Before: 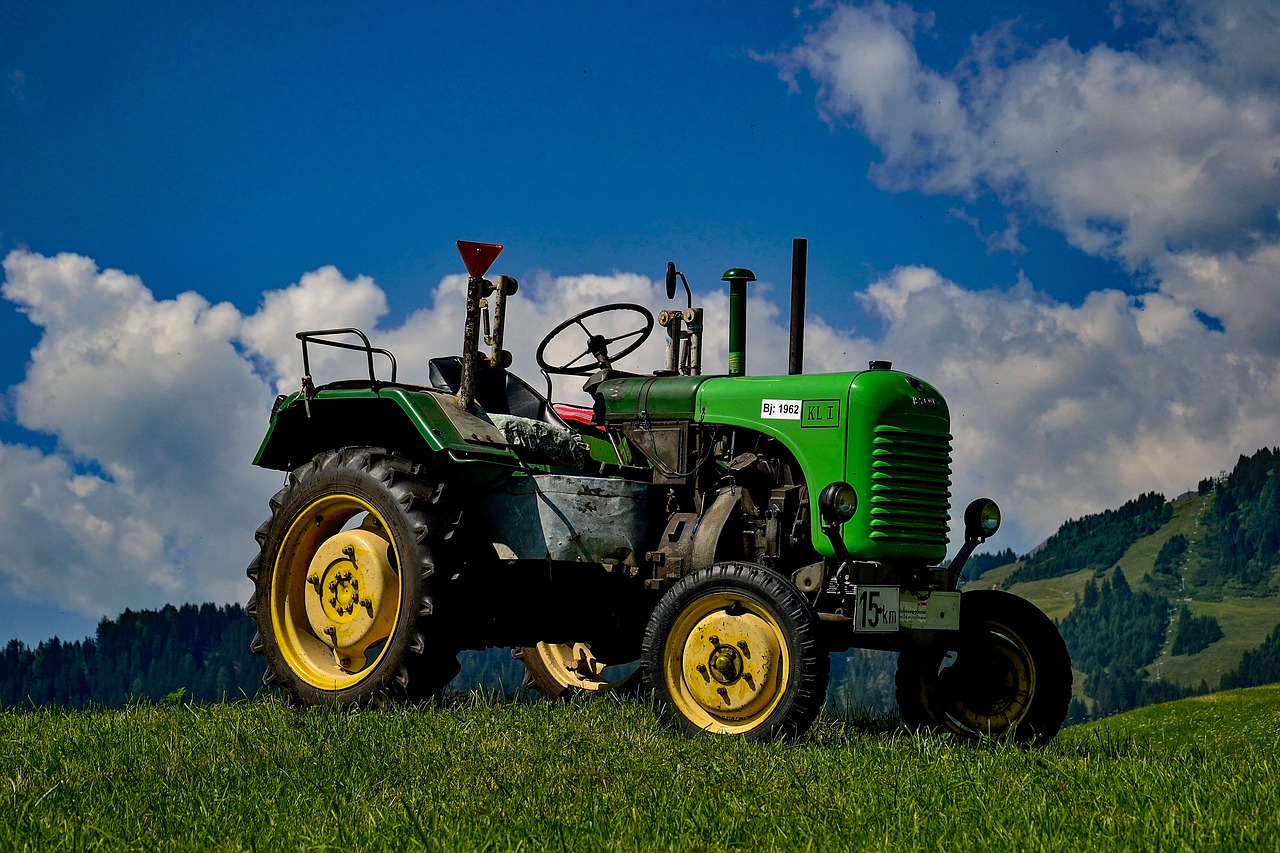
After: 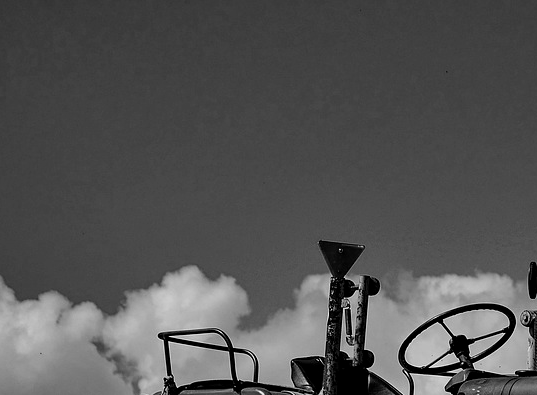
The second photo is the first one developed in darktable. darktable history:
color balance rgb: perceptual saturation grading › global saturation 20%, perceptual saturation grading › highlights -25%, perceptual saturation grading › shadows 25%
crop and rotate: left 10.817%, top 0.062%, right 47.194%, bottom 53.626%
monochrome: a 32, b 64, size 2.3
exposure: black level correction 0.002, exposure -0.1 EV, compensate highlight preservation false
